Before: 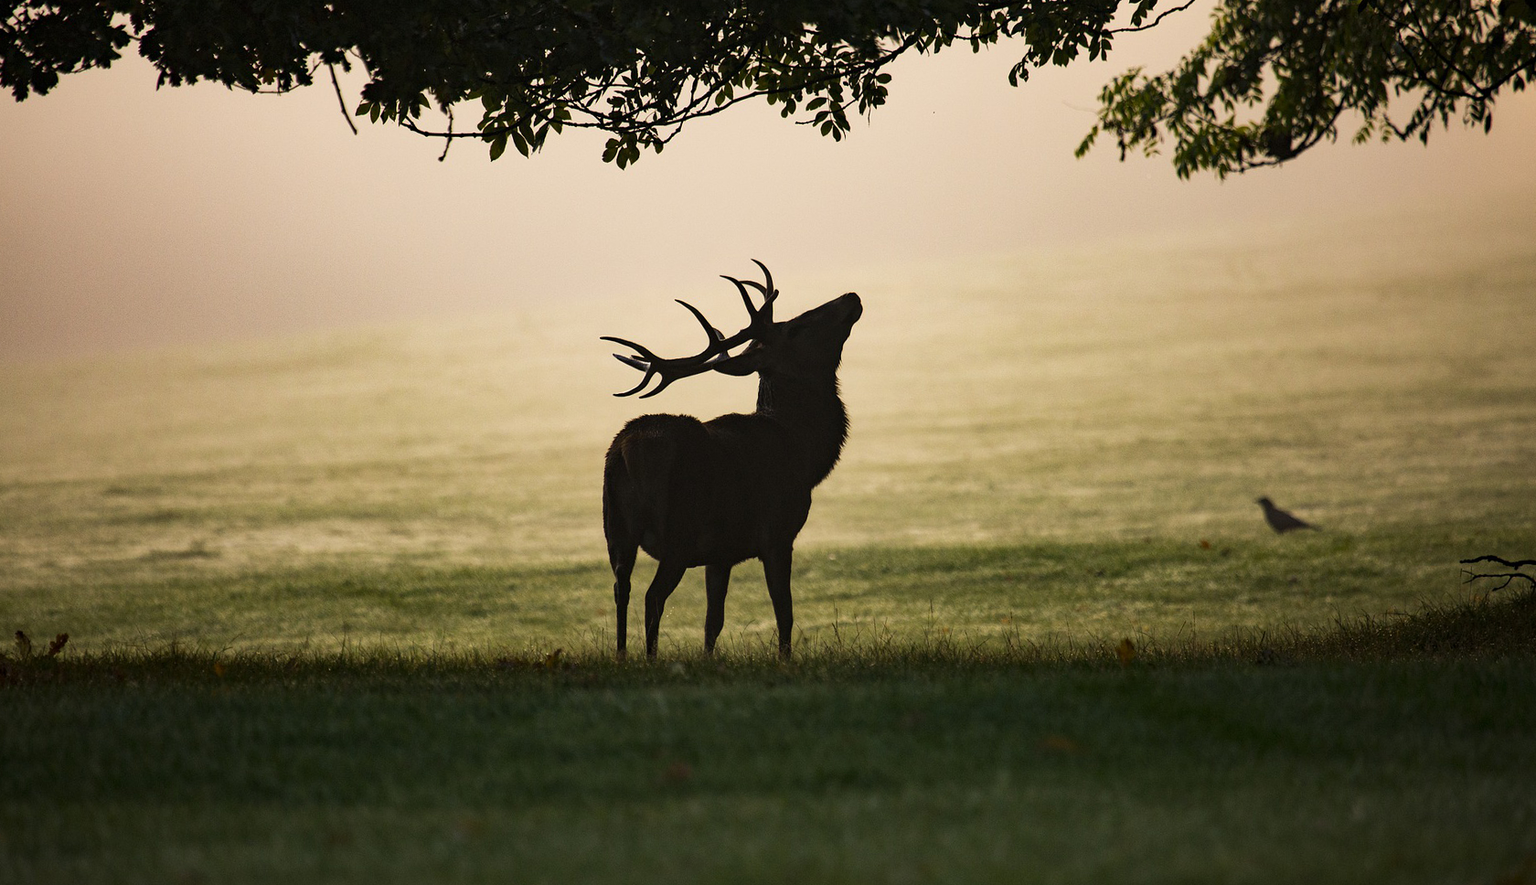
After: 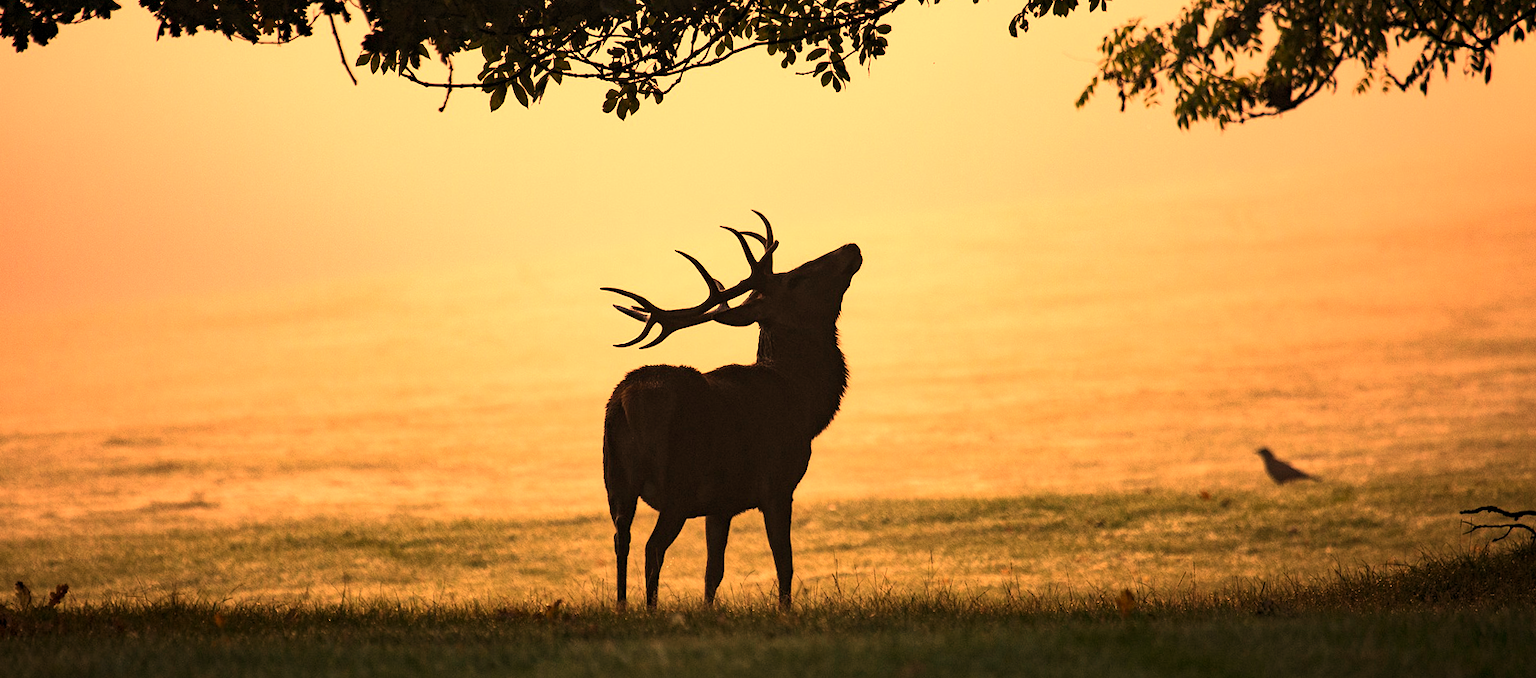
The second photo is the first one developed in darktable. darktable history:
white balance: red 1.467, blue 0.684
exposure: compensate highlight preservation false
levels: levels [0.016, 0.484, 0.953]
crop: top 5.667%, bottom 17.637%
base curve: curves: ch0 [(0, 0) (0.262, 0.32) (0.722, 0.705) (1, 1)]
contrast brightness saturation: contrast 0.1, brightness 0.02, saturation 0.02
color correction: saturation 0.98
